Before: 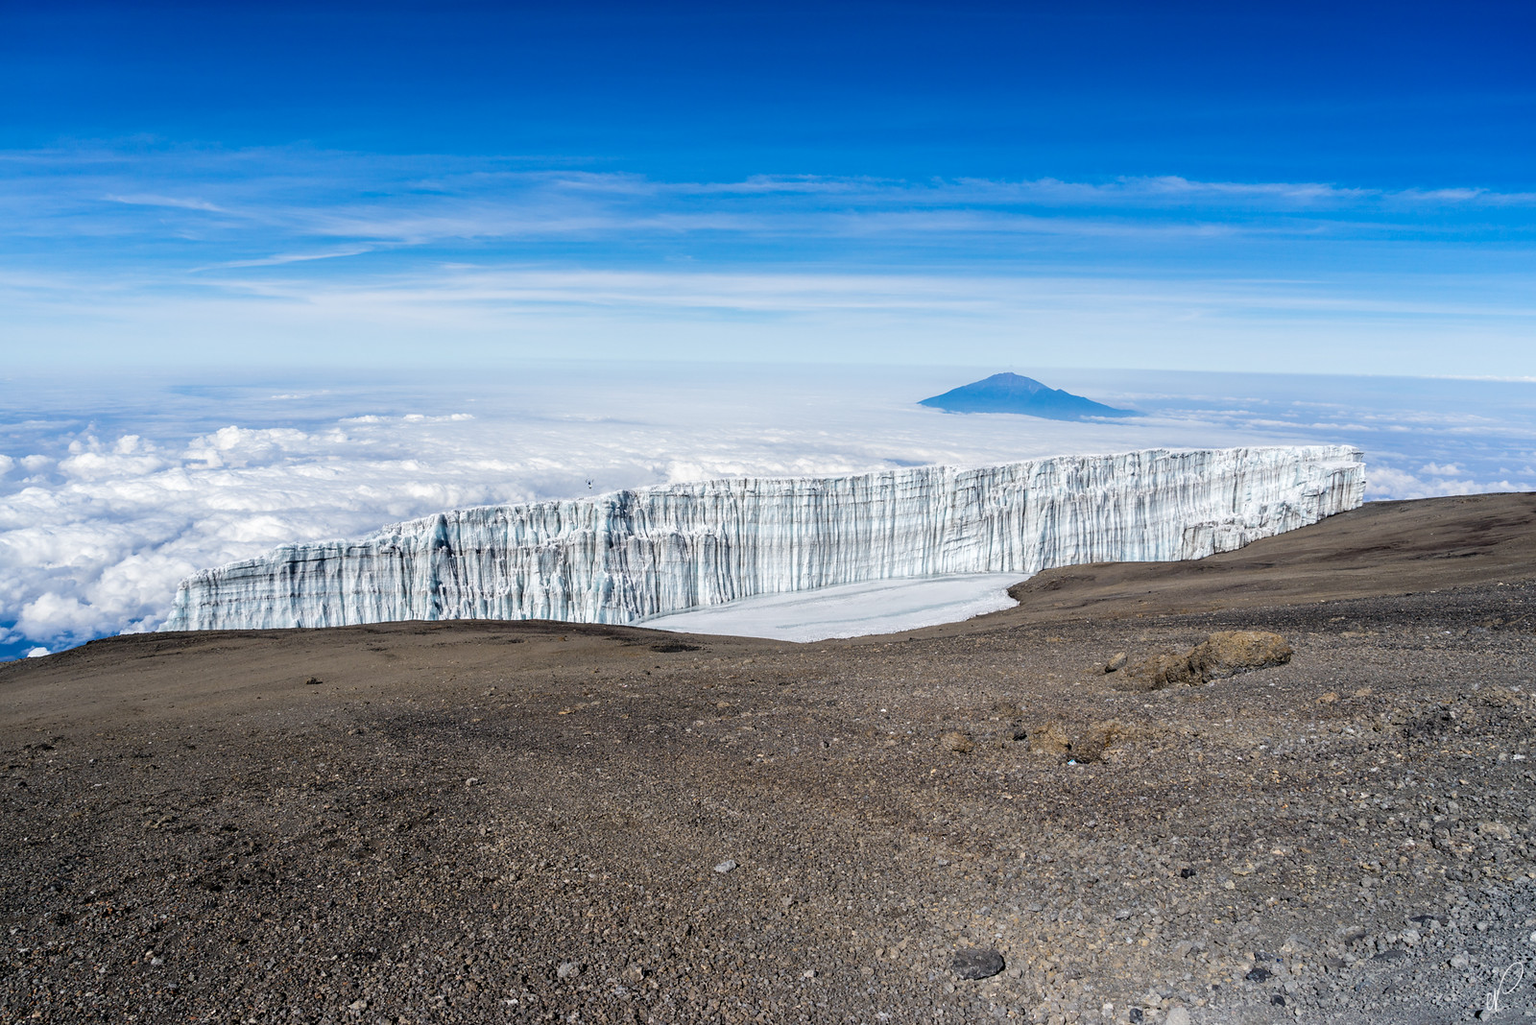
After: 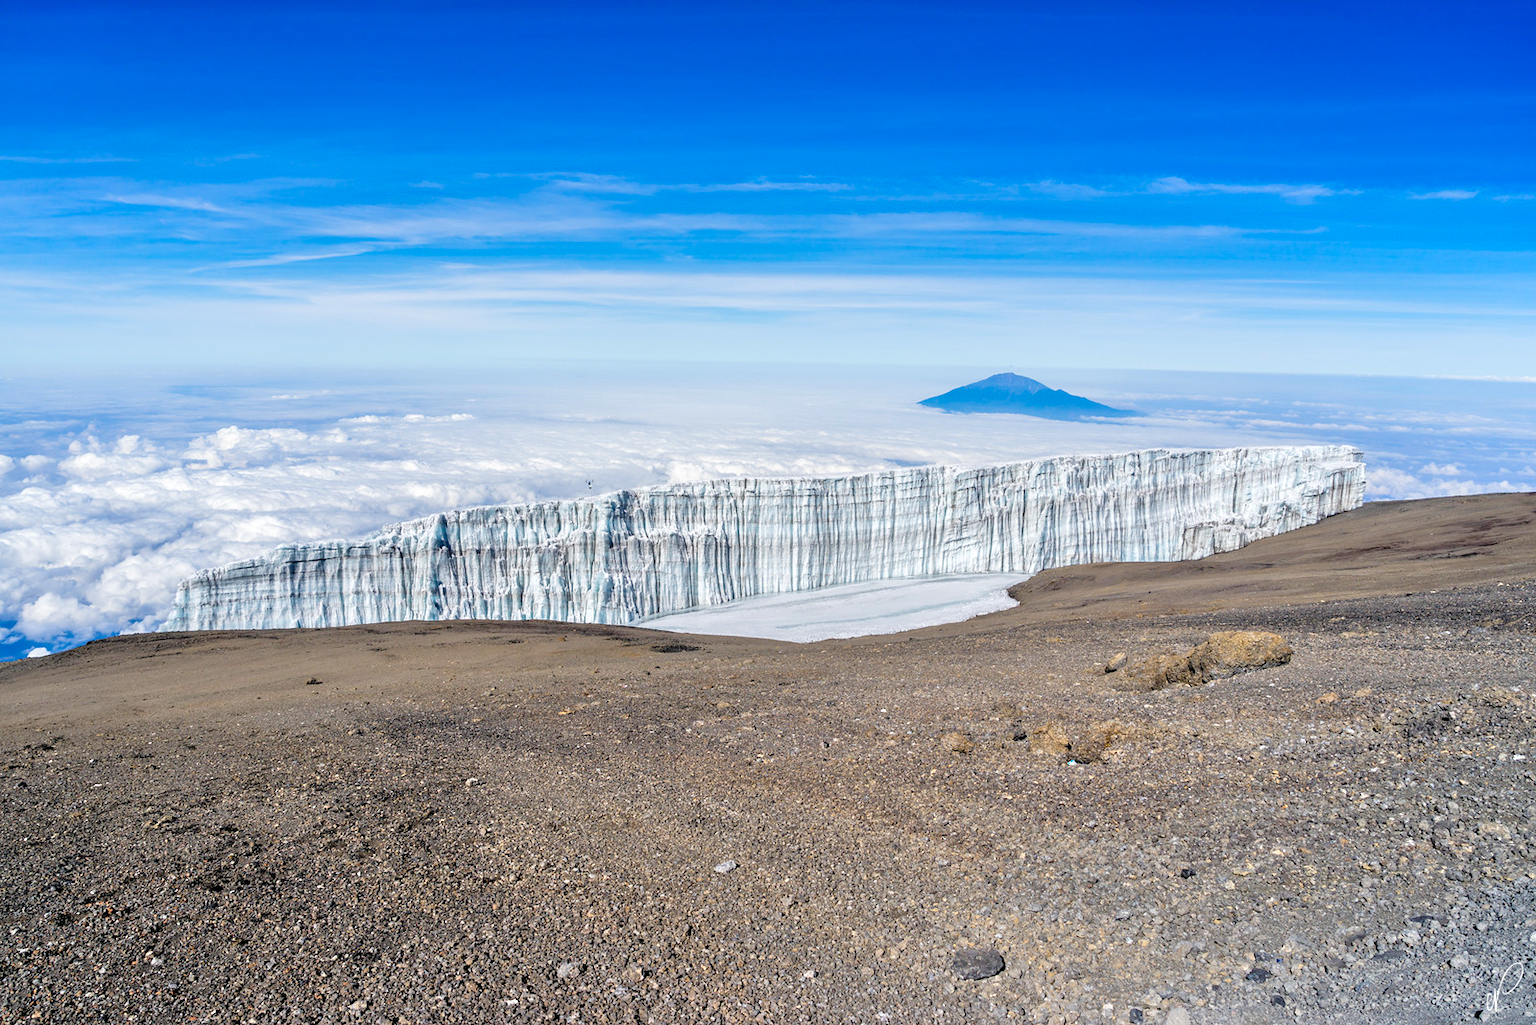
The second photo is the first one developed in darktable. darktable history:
tone equalizer: -7 EV 0.15 EV, -6 EV 0.6 EV, -5 EV 1.15 EV, -4 EV 1.33 EV, -3 EV 1.15 EV, -2 EV 0.6 EV, -1 EV 0.15 EV, mask exposure compensation -0.5 EV
contrast brightness saturation: contrast 0.04, saturation 0.16
